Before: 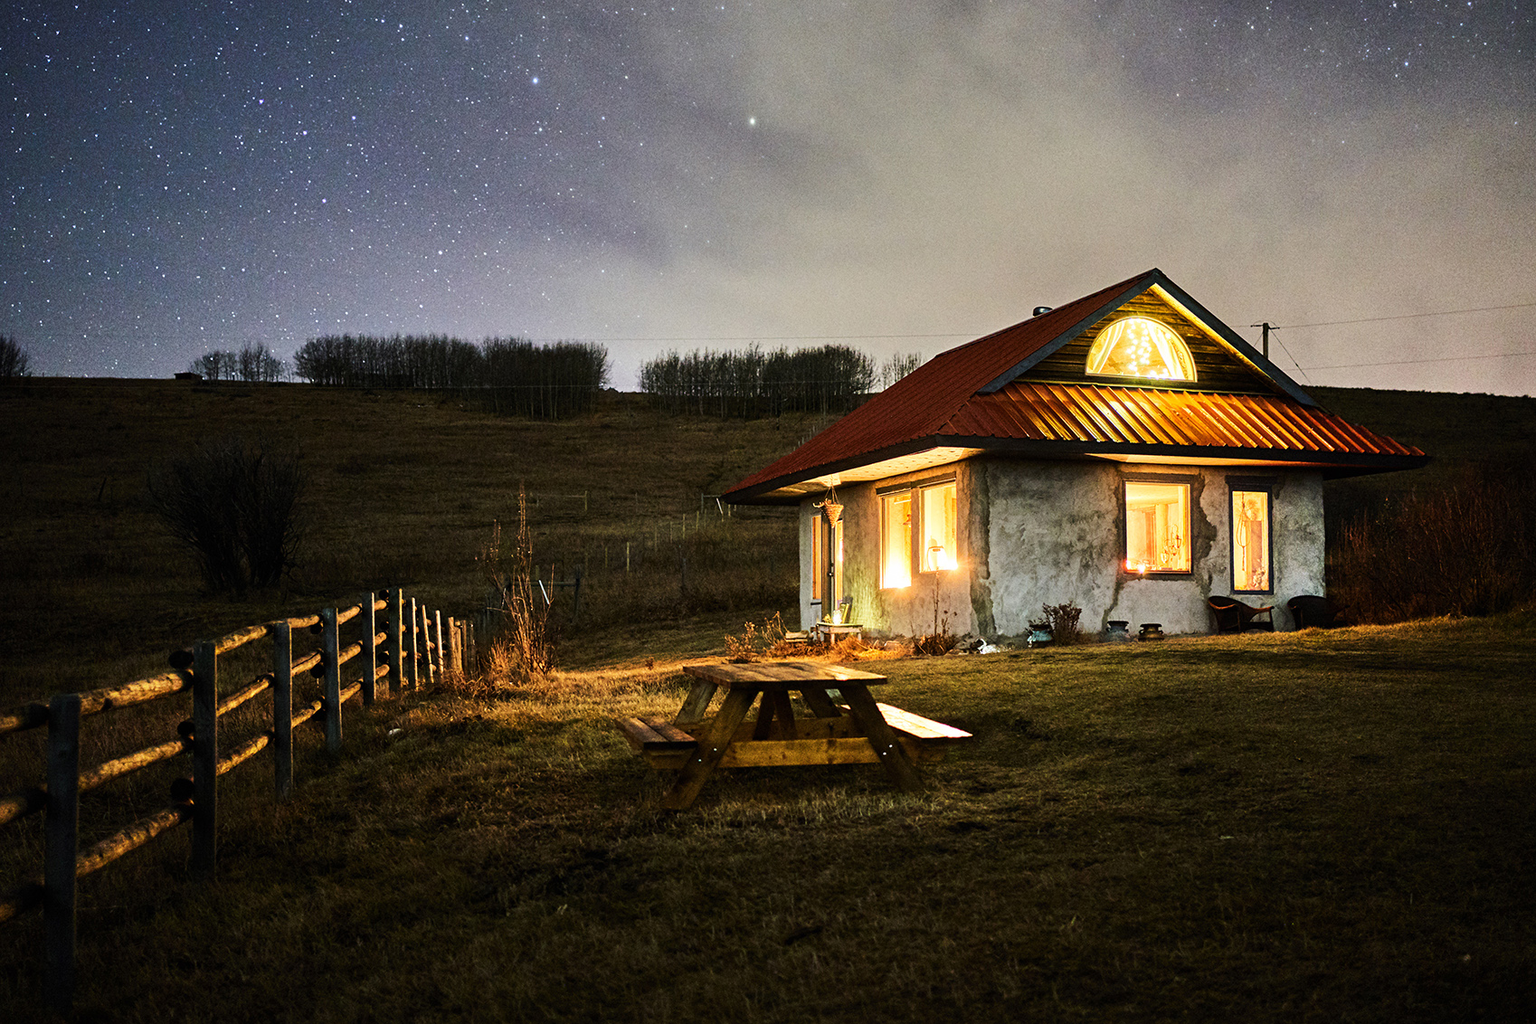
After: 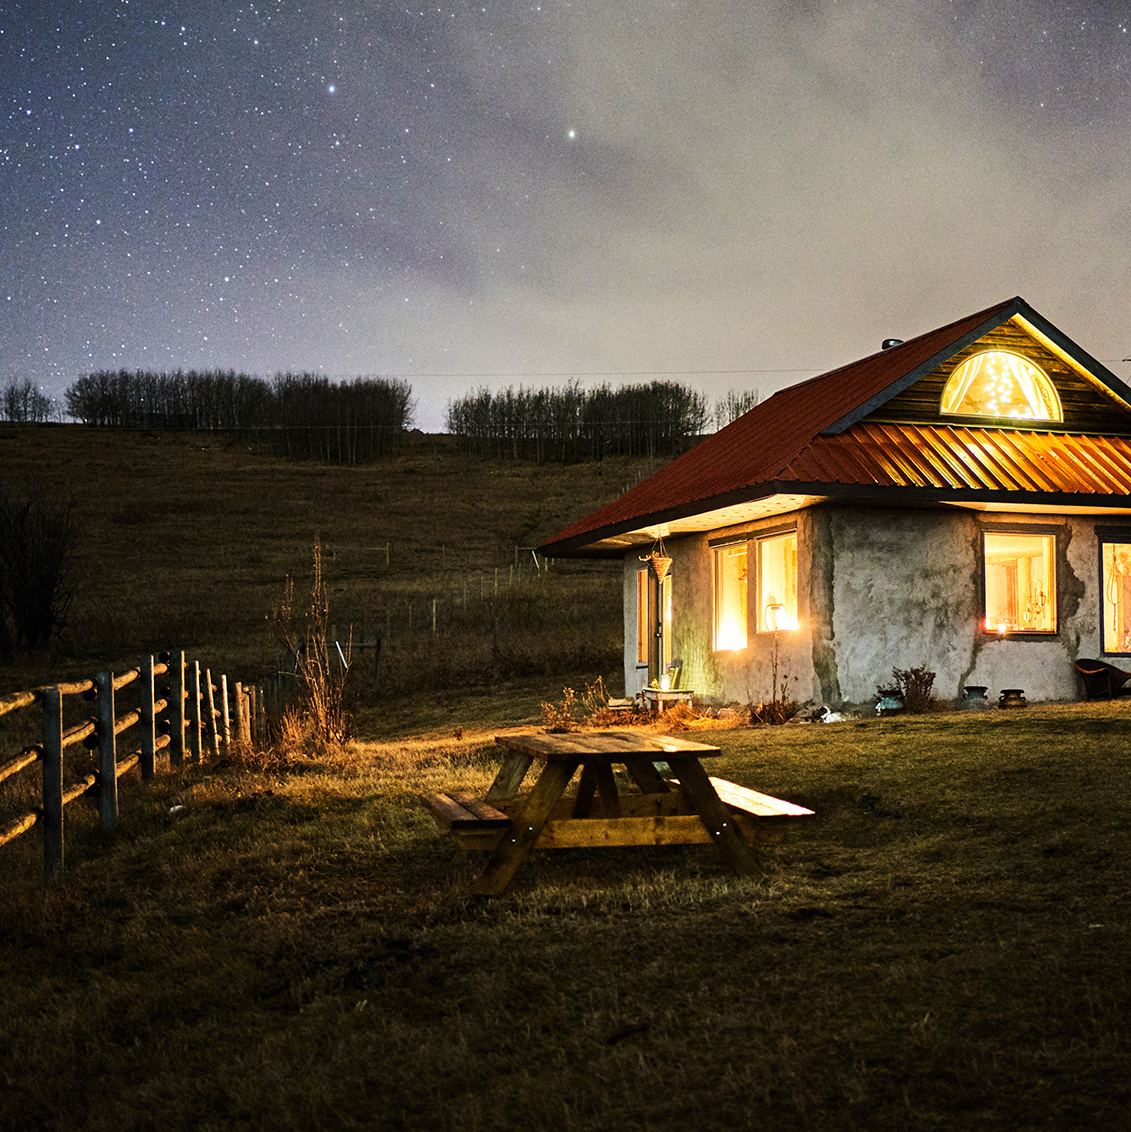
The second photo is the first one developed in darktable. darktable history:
crop and rotate: left 15.326%, right 18.022%
